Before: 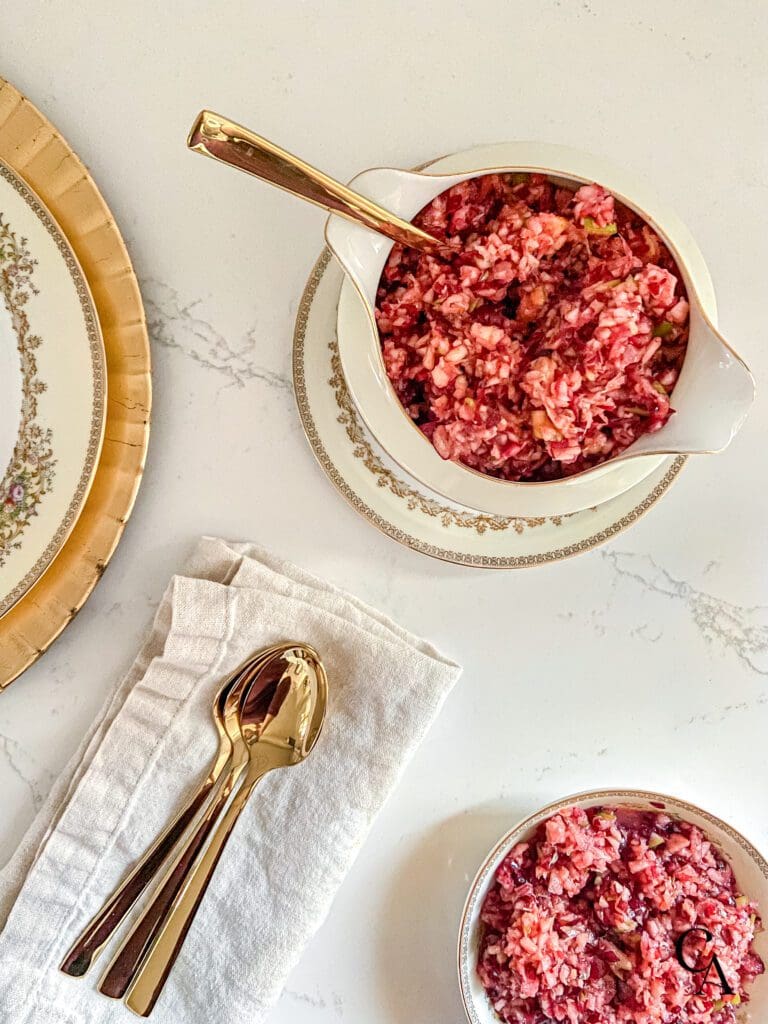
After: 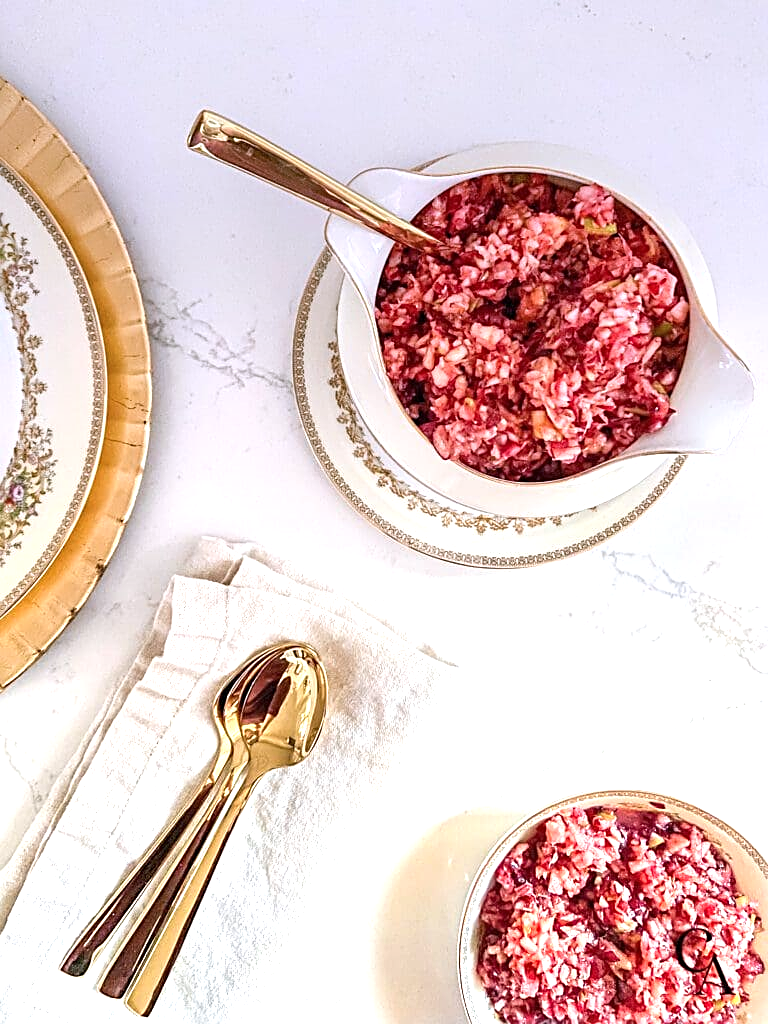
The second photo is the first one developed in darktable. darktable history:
exposure: black level correction 0, exposure 0.9 EV, compensate highlight preservation false
sharpen: on, module defaults
graduated density: hue 238.83°, saturation 50%
